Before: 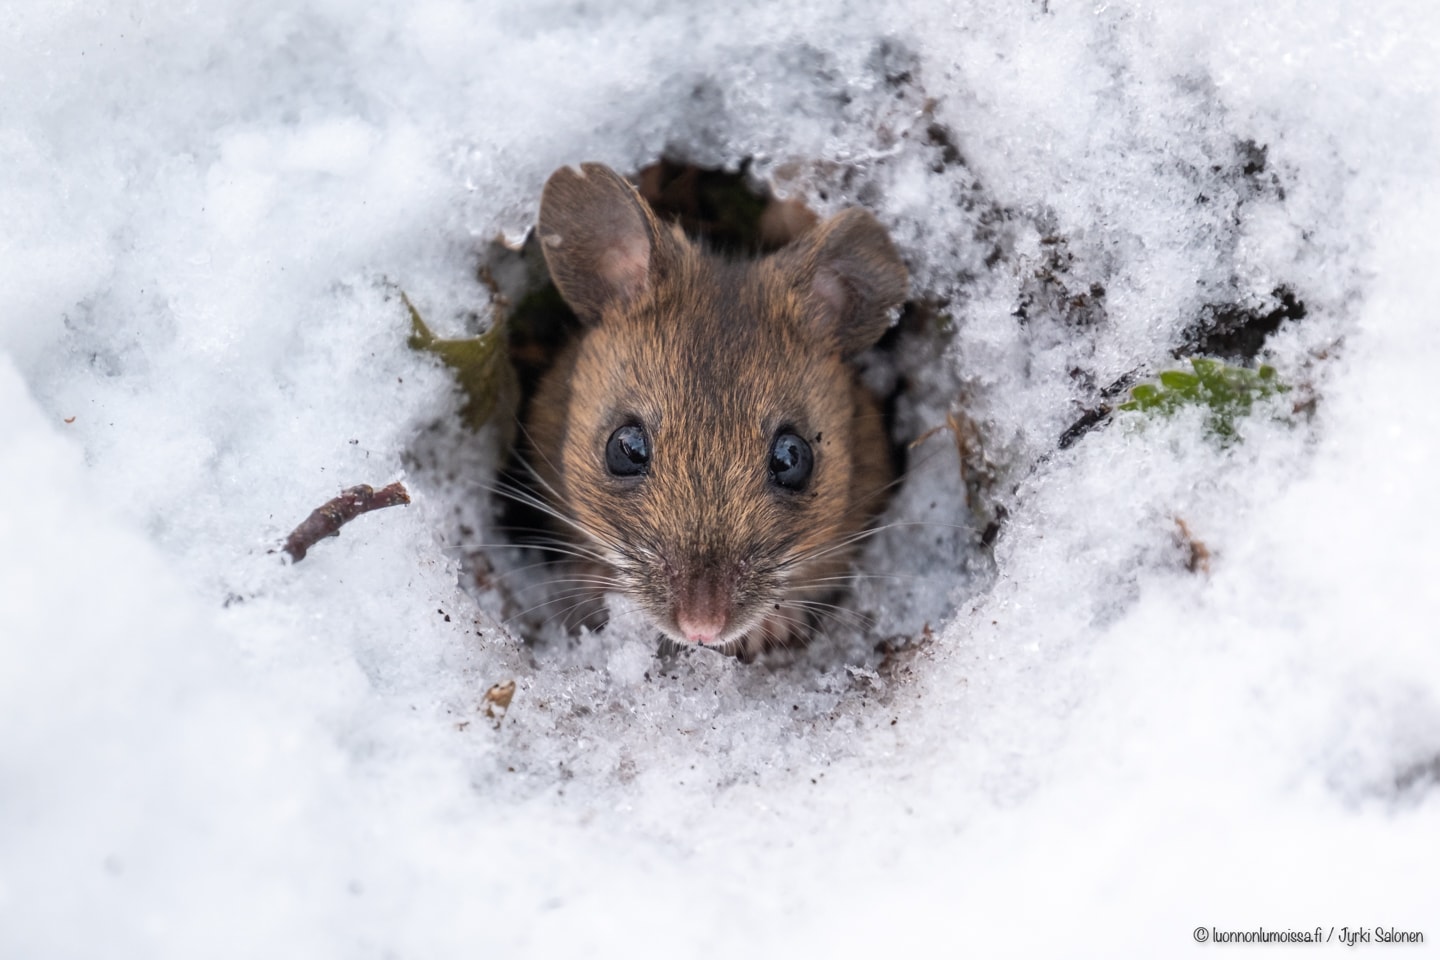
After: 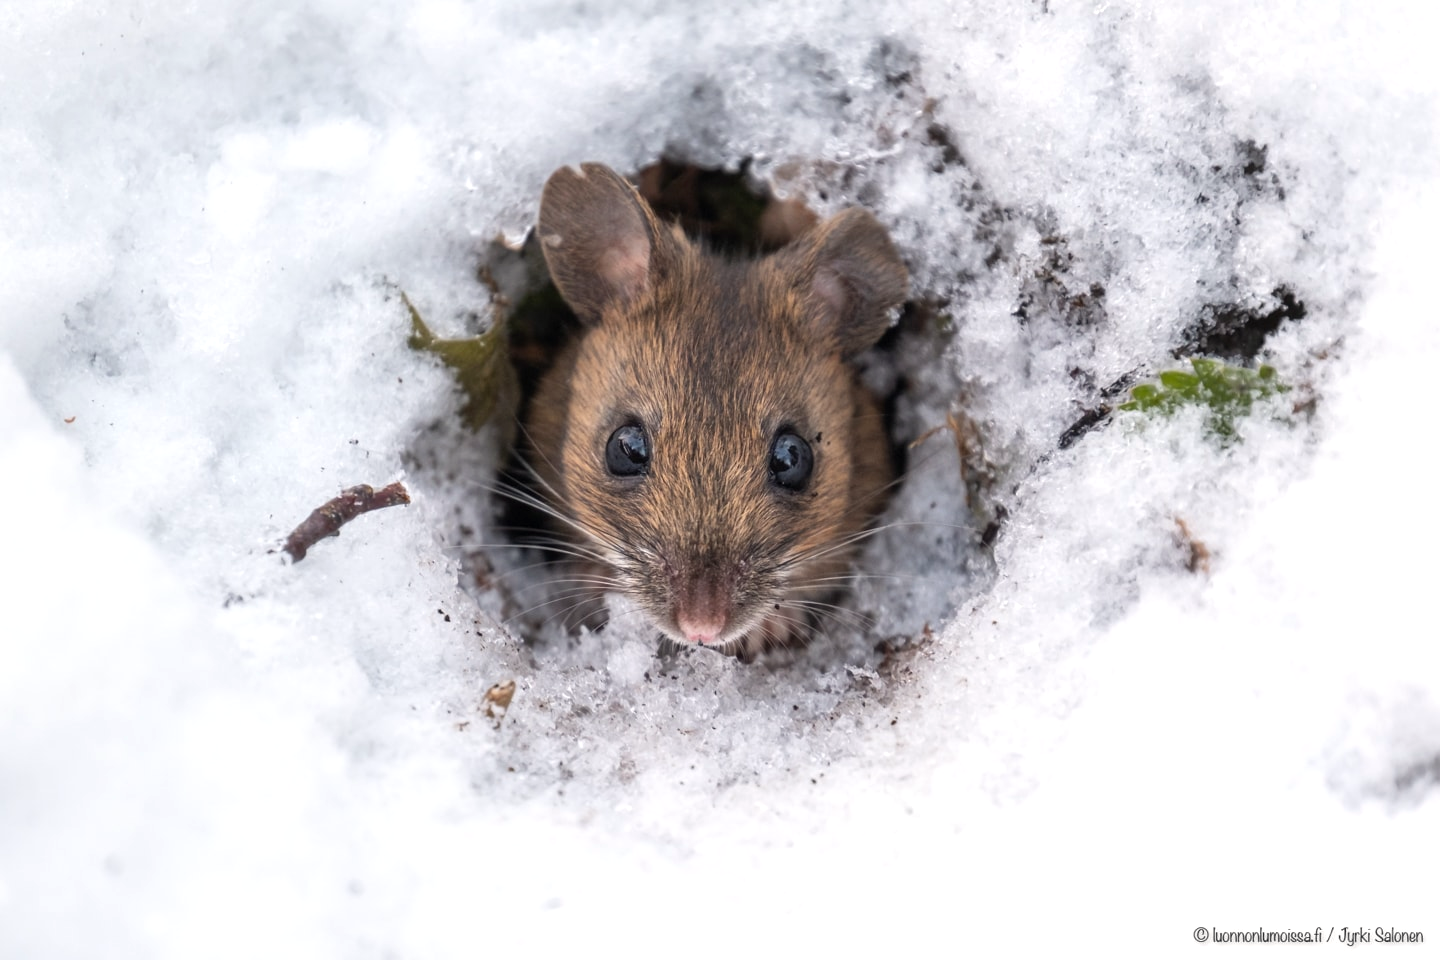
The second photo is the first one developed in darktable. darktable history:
exposure: exposure 0.197 EV, compensate highlight preservation false
white balance: red 1.009, blue 0.985
